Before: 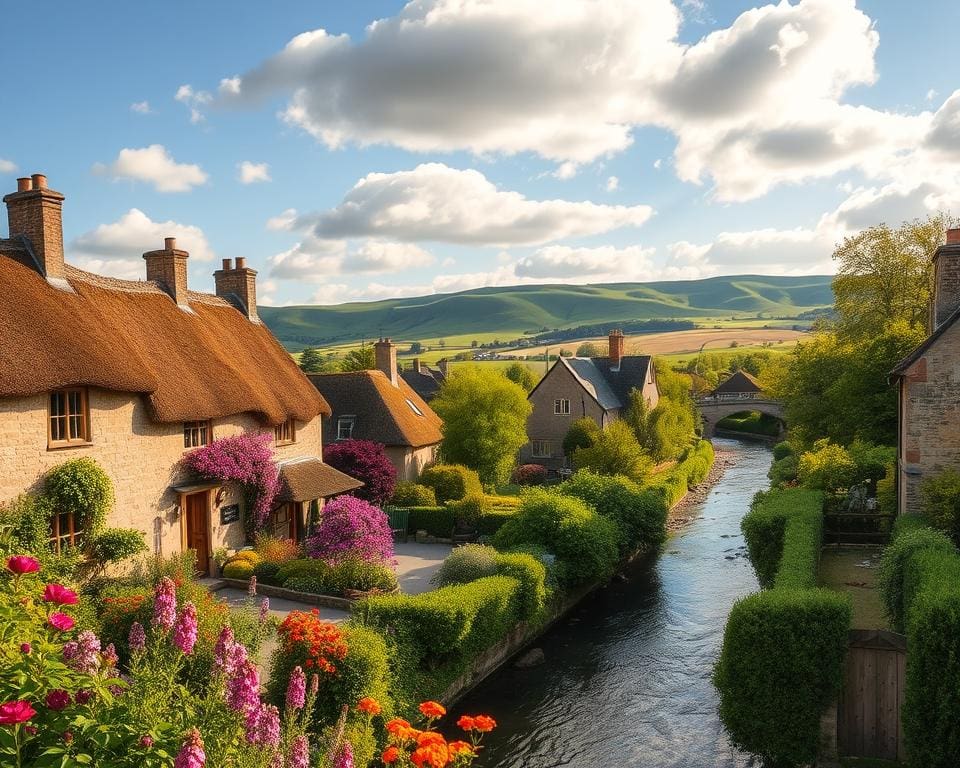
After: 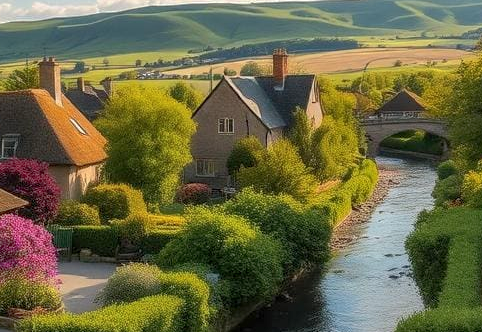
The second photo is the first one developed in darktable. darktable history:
crop: left 35.03%, top 36.625%, right 14.663%, bottom 20.057%
local contrast: on, module defaults
shadows and highlights: on, module defaults
